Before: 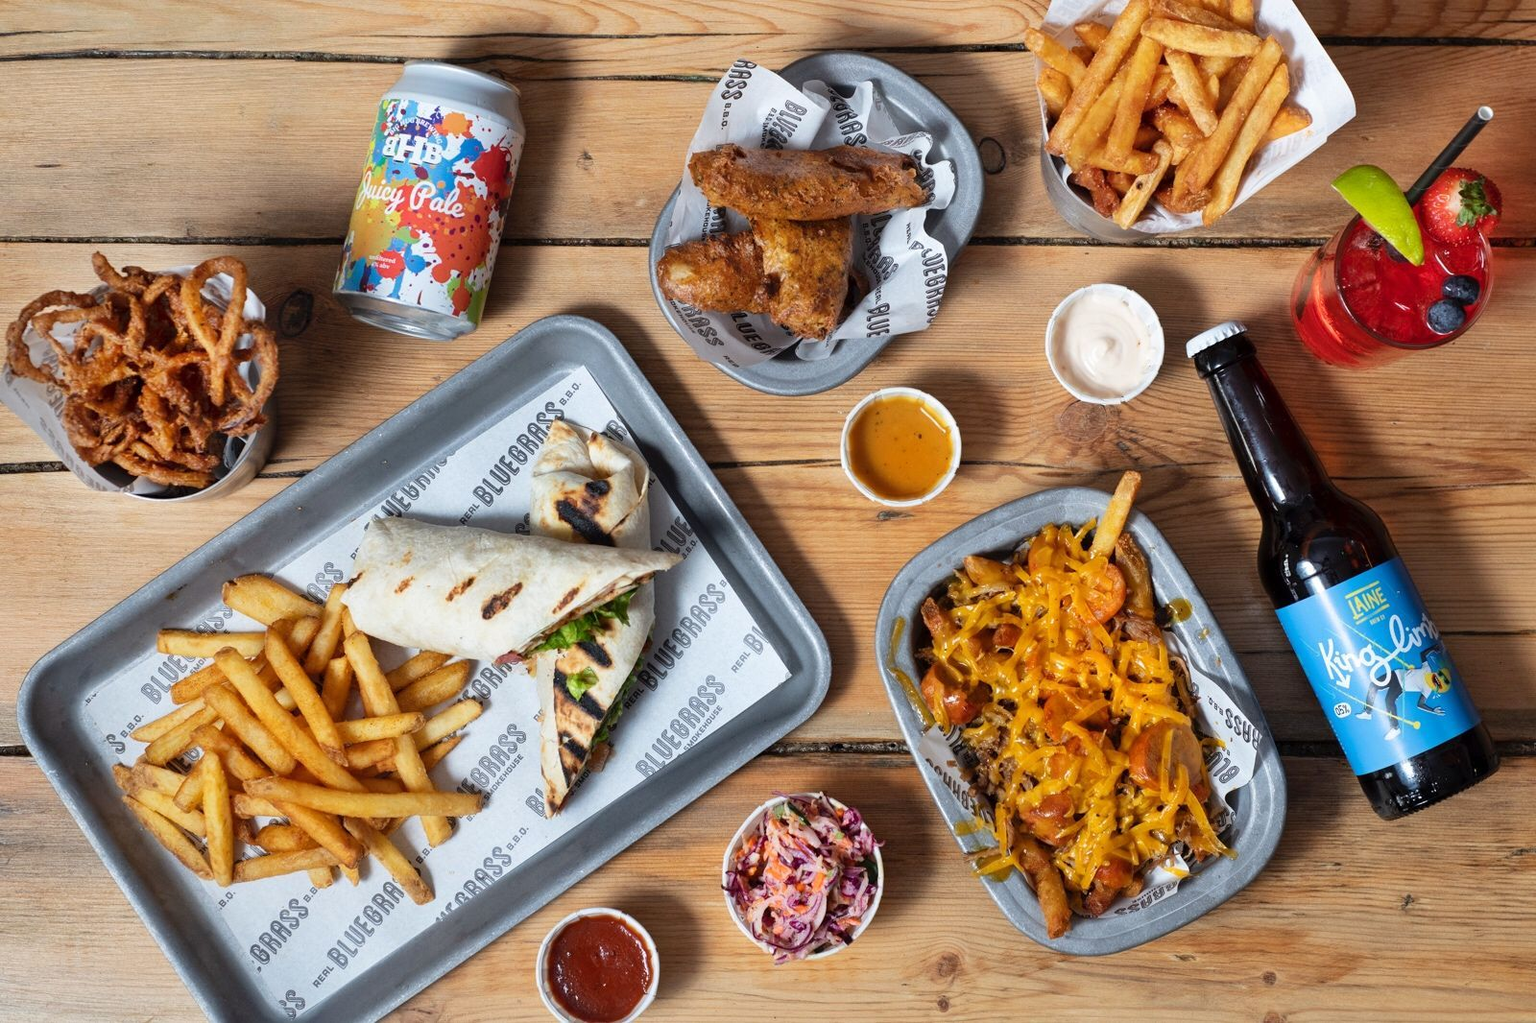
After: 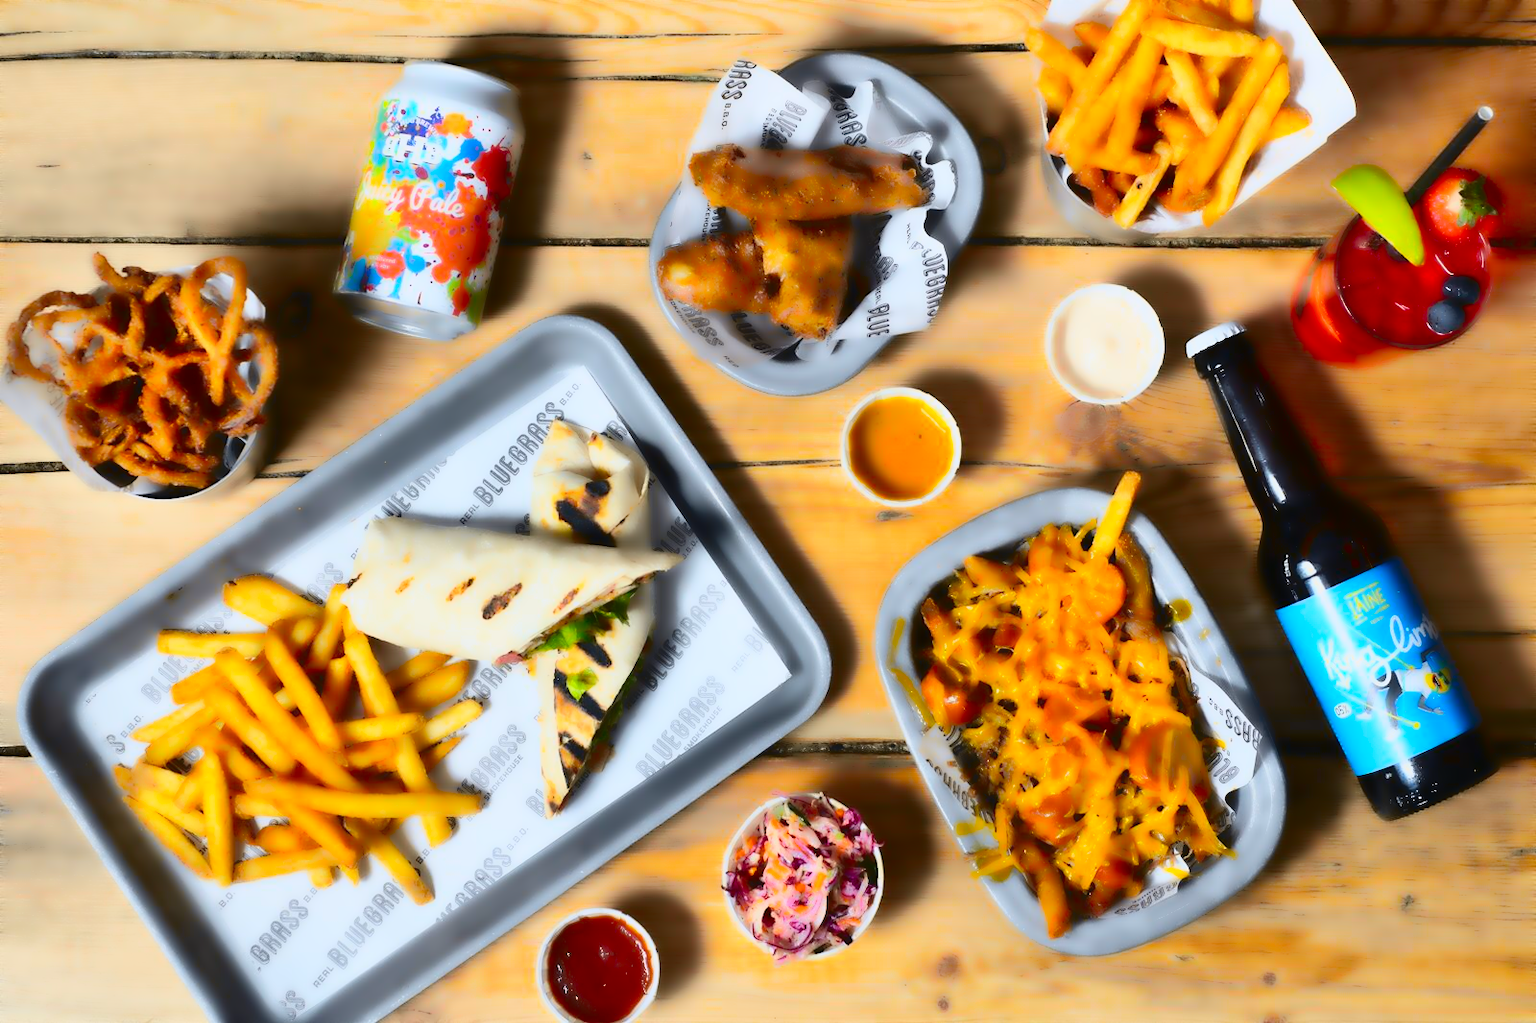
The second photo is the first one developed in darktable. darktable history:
base curve: curves: ch0 [(0, 0) (0.472, 0.455) (1, 1)], preserve colors none
contrast brightness saturation: contrast 0.04, saturation 0.07
tone curve: curves: ch0 [(0.003, 0.023) (0.071, 0.052) (0.249, 0.201) (0.466, 0.557) (0.625, 0.761) (0.783, 0.9) (0.994, 0.968)]; ch1 [(0, 0) (0.262, 0.227) (0.417, 0.386) (0.469, 0.467) (0.502, 0.498) (0.531, 0.521) (0.576, 0.586) (0.612, 0.634) (0.634, 0.68) (0.686, 0.728) (0.994, 0.987)]; ch2 [(0, 0) (0.262, 0.188) (0.385, 0.353) (0.427, 0.424) (0.495, 0.493) (0.518, 0.544) (0.55, 0.579) (0.595, 0.621) (0.644, 0.748) (1, 1)], color space Lab, independent channels, preserve colors none
lowpass: radius 4, soften with bilateral filter, unbound 0
